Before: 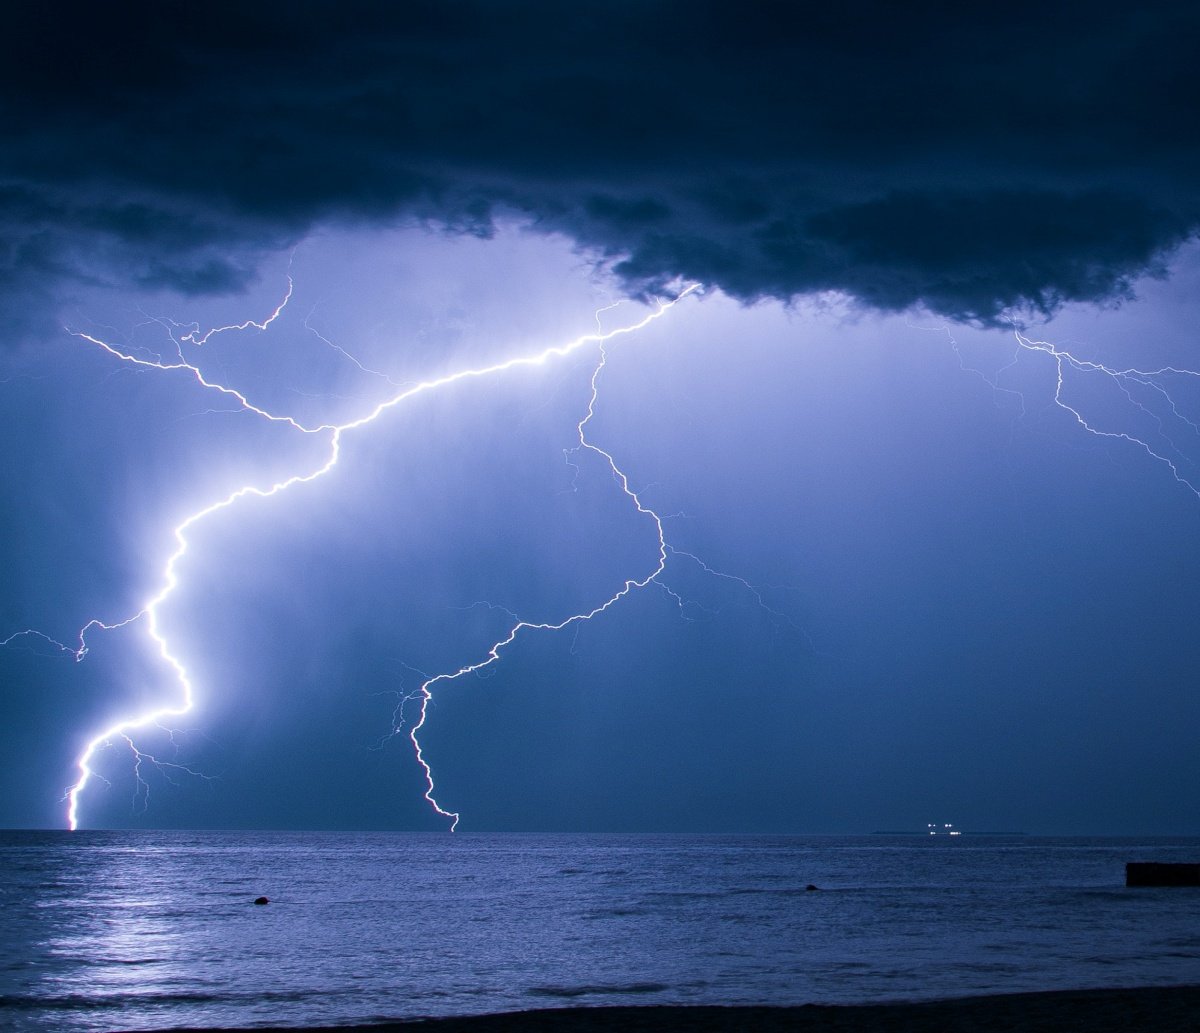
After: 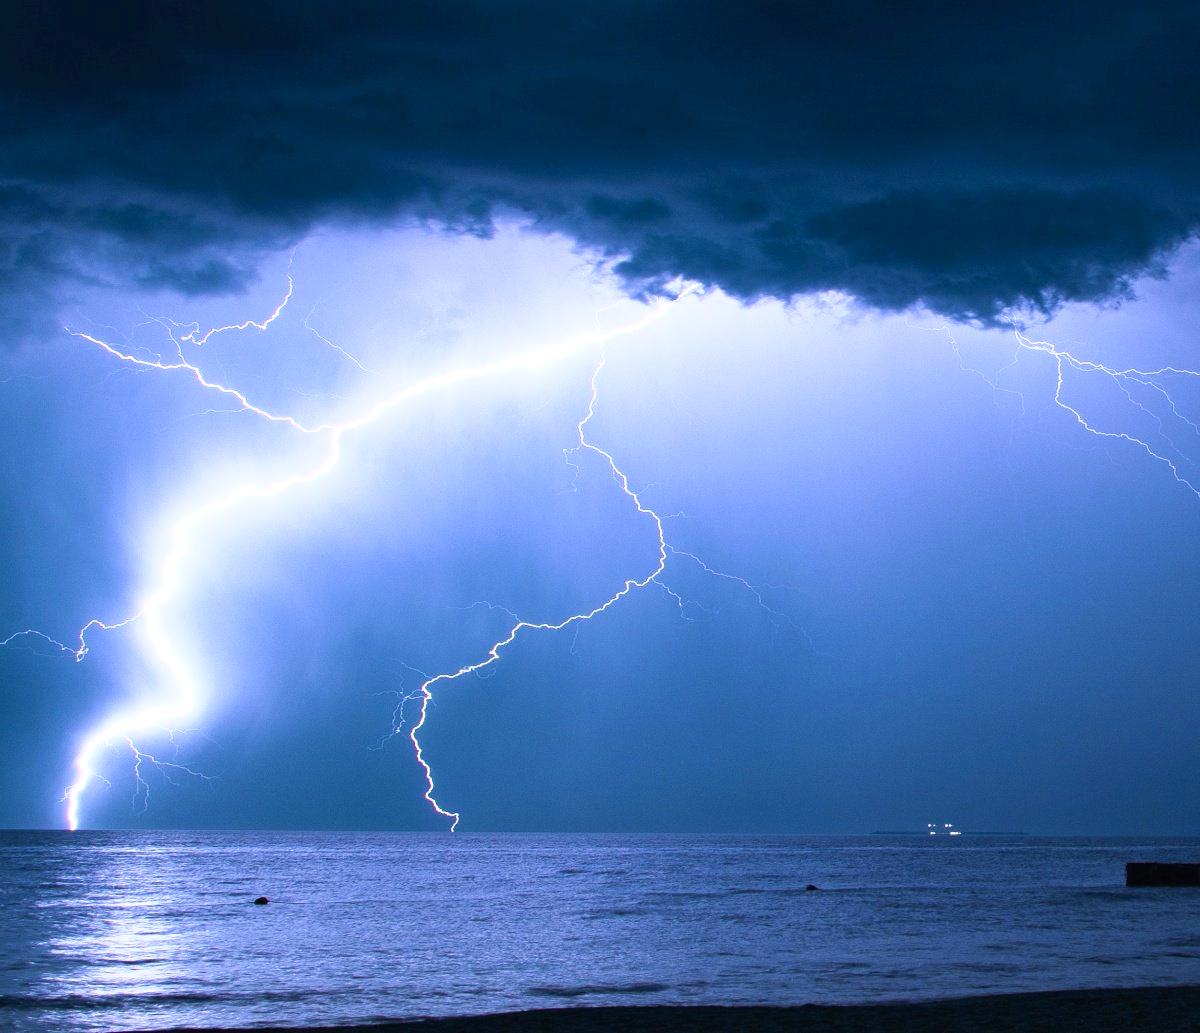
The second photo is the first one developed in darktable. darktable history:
contrast brightness saturation: contrast -0.021, brightness -0.006, saturation 0.033
exposure: black level correction 0, exposure 0.499 EV, compensate highlight preservation false
base curve: curves: ch0 [(0, 0) (0.688, 0.865) (1, 1)]
